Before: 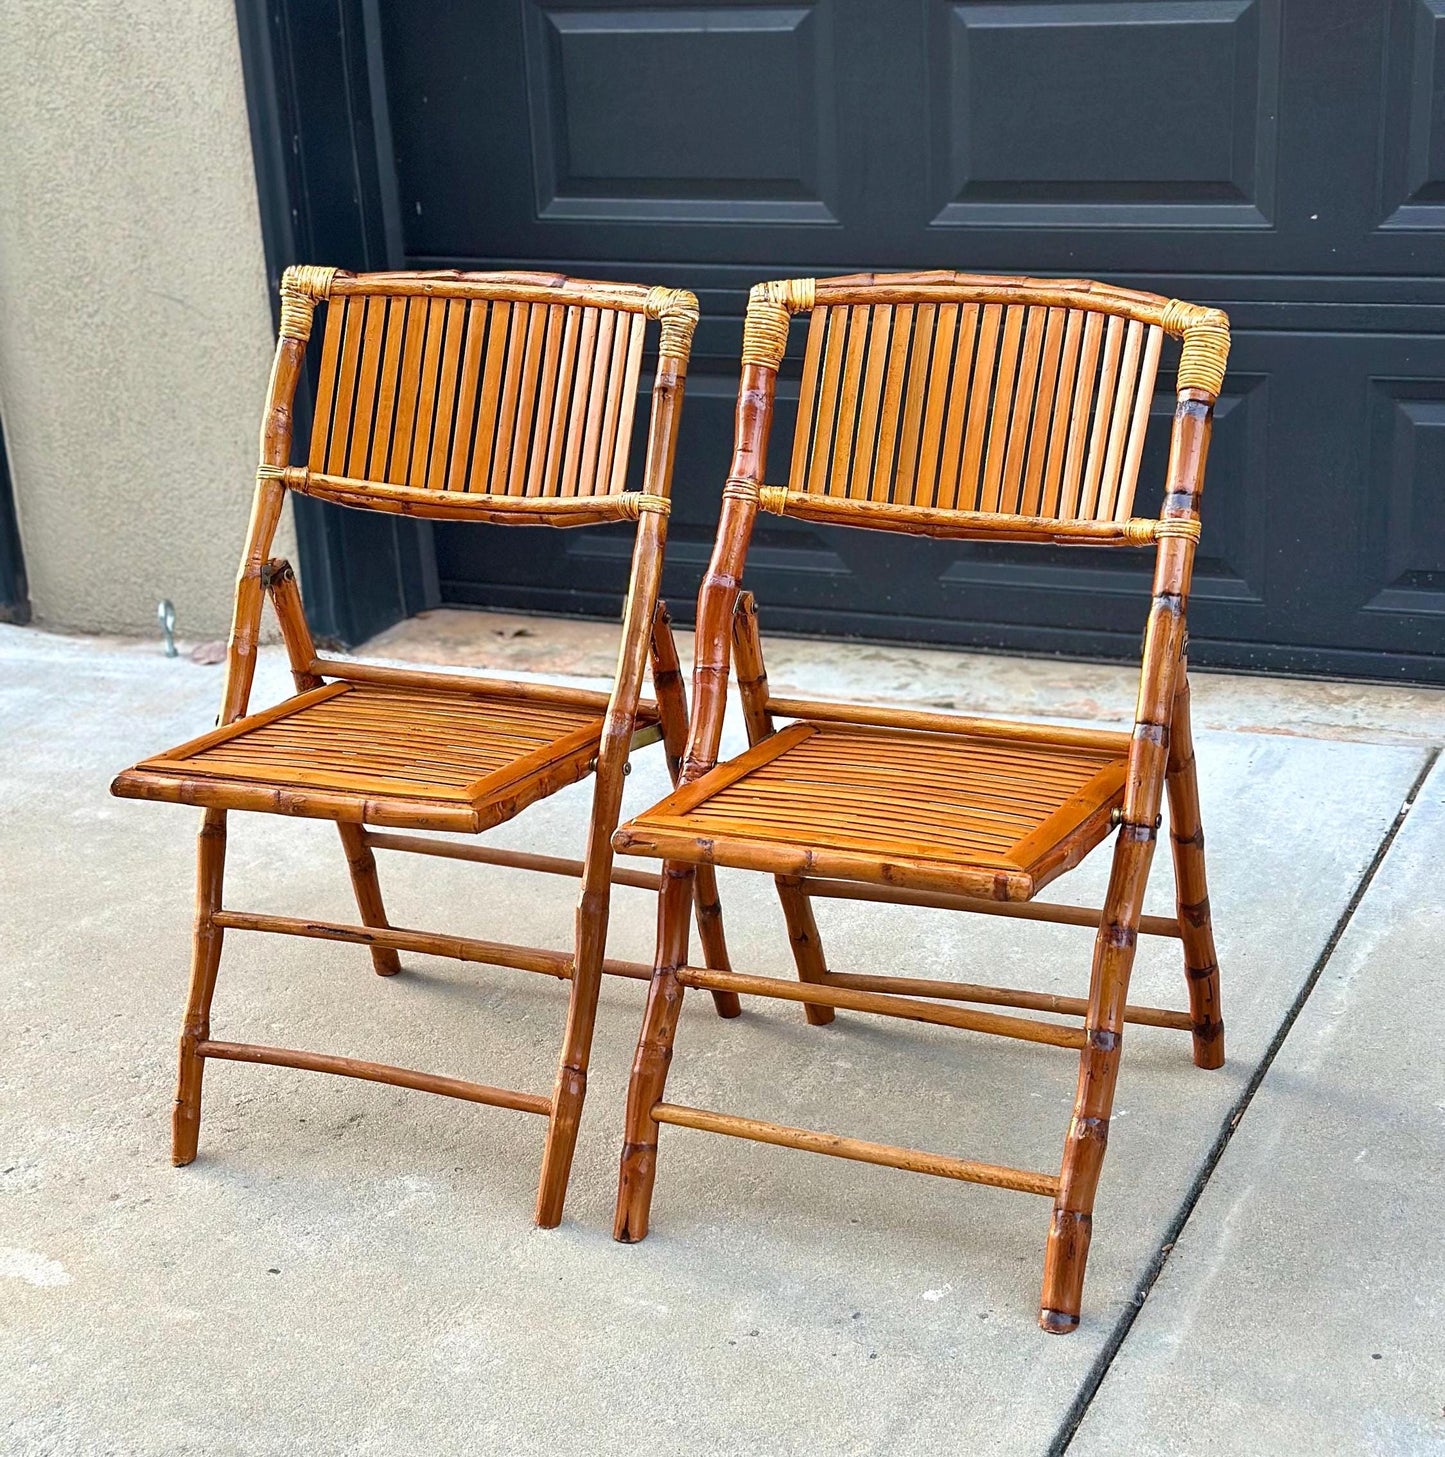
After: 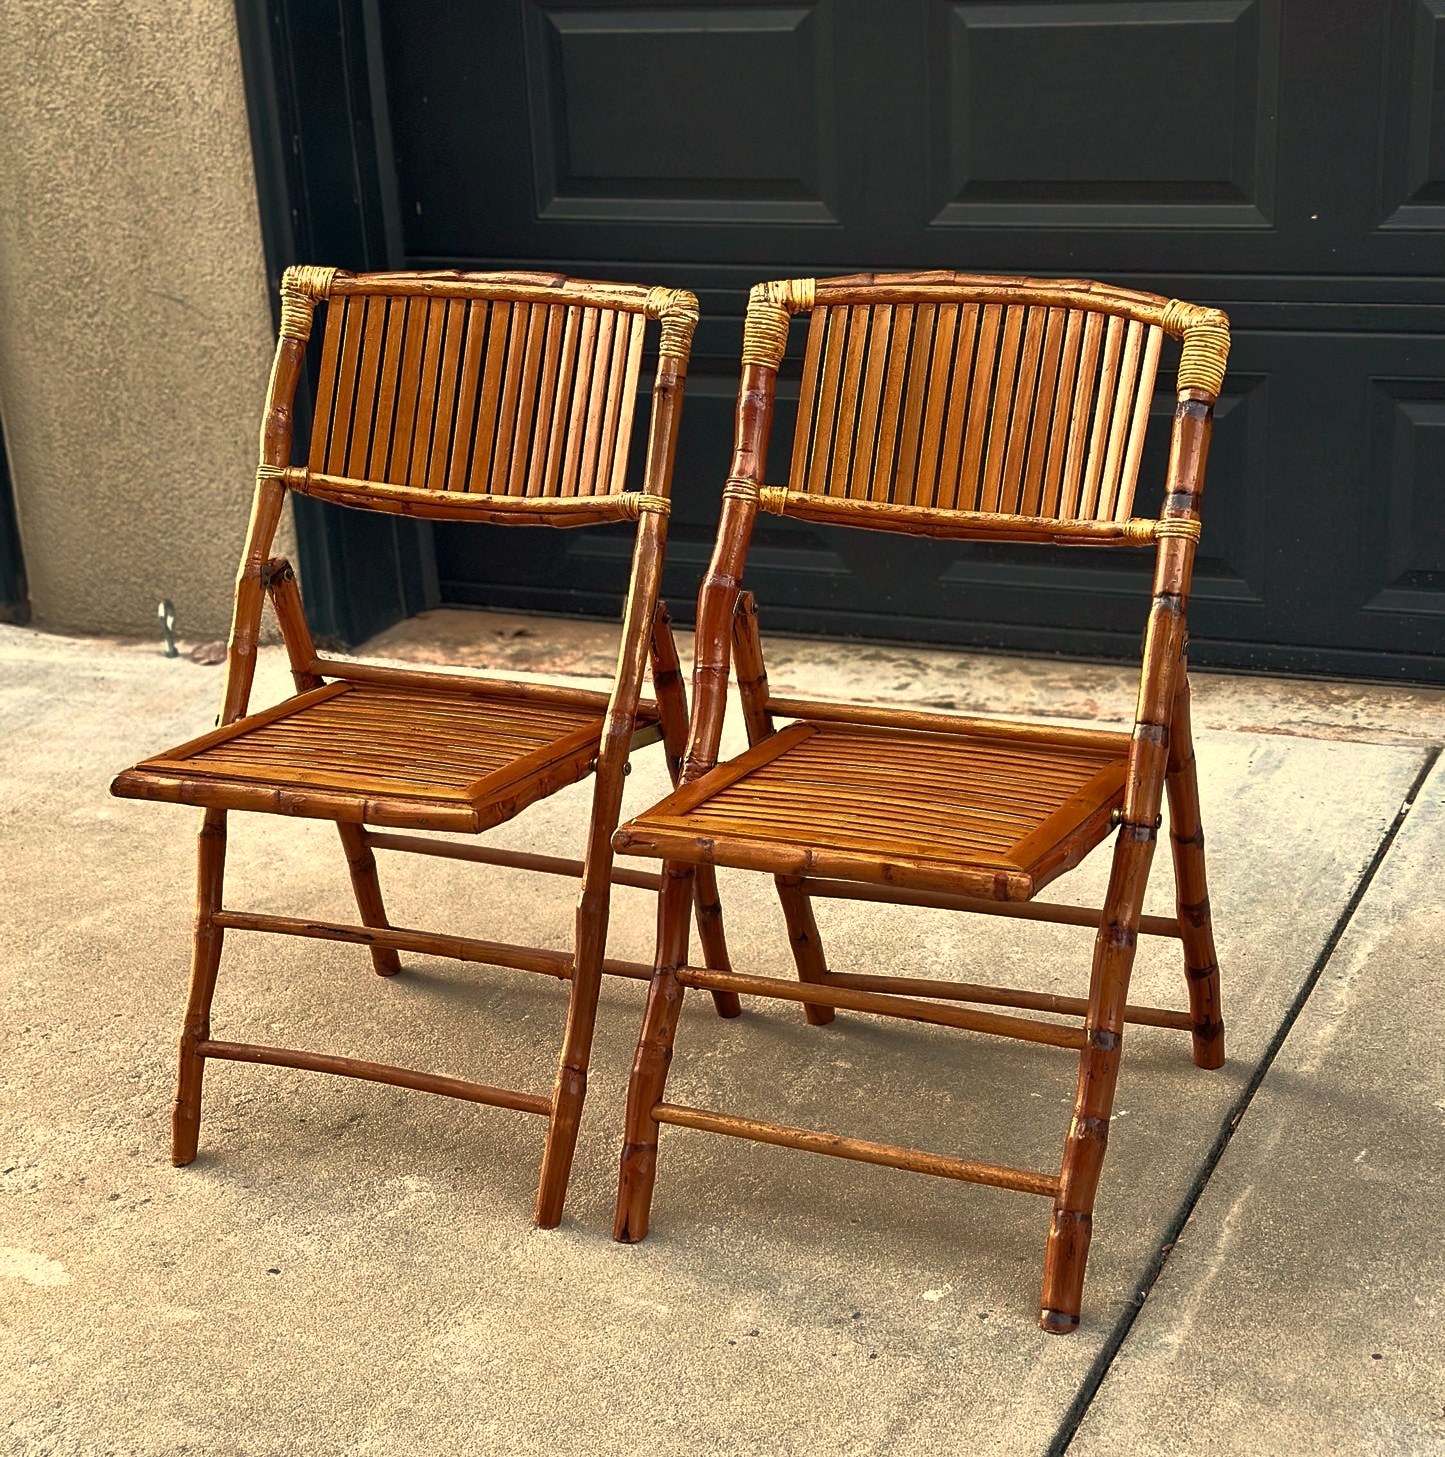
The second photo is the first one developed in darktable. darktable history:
white balance: red 1.138, green 0.996, blue 0.812
base curve: curves: ch0 [(0, 0) (0.564, 0.291) (0.802, 0.731) (1, 1)]
